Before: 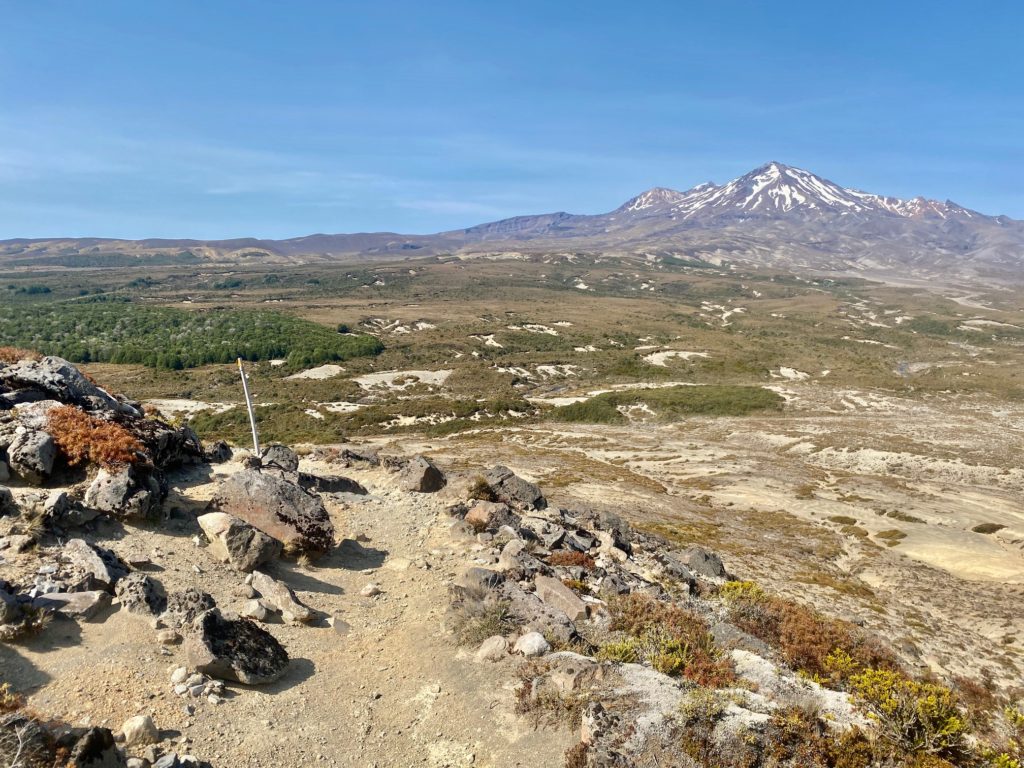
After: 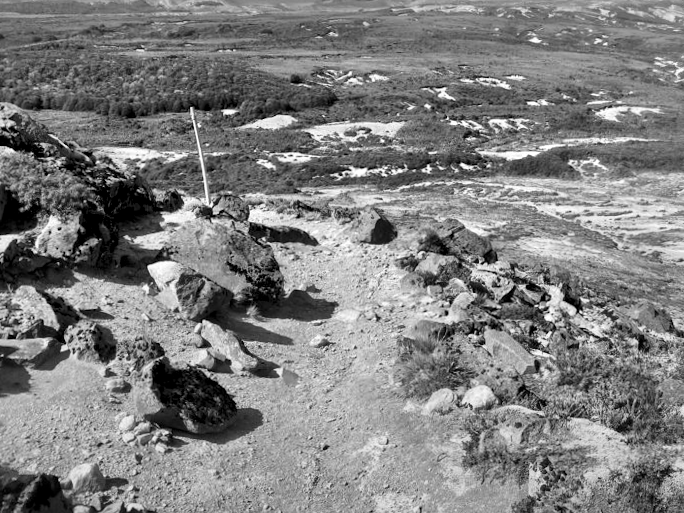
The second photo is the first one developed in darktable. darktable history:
local contrast: mode bilateral grid, contrast 25, coarseness 60, detail 151%, midtone range 0.2
monochrome: on, module defaults
graduated density: rotation -180°, offset 27.42
crop and rotate: angle -0.82°, left 3.85%, top 31.828%, right 27.992%
